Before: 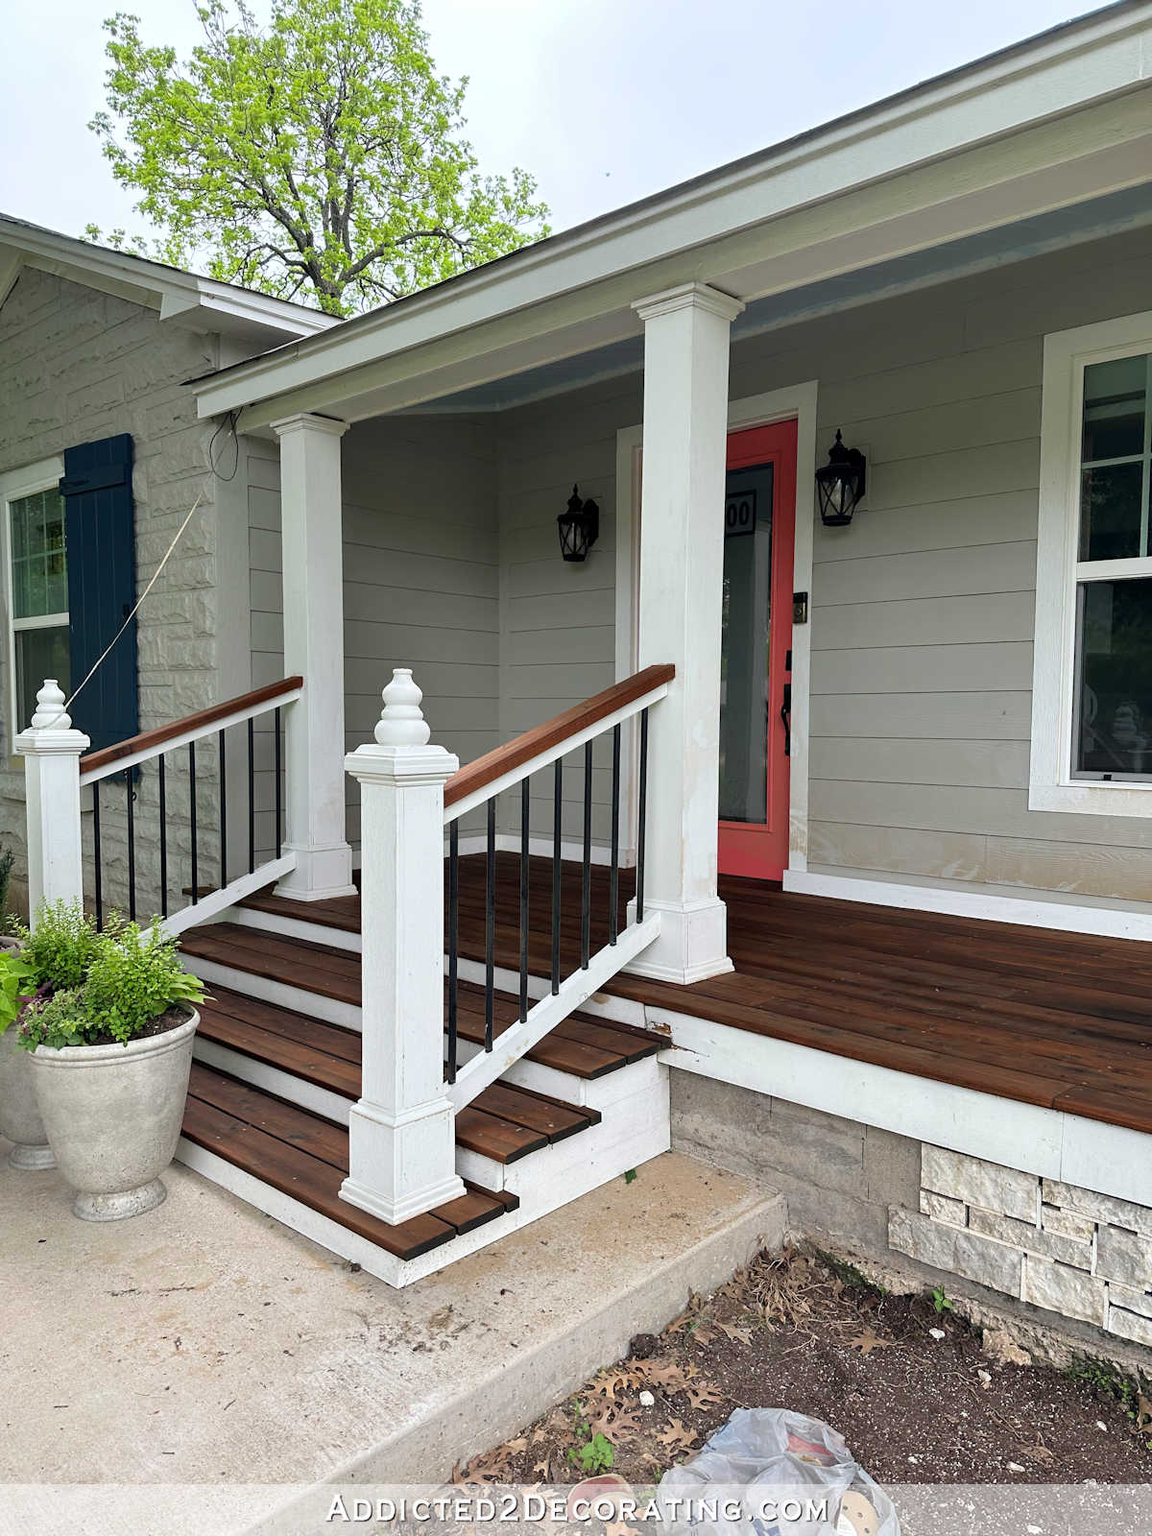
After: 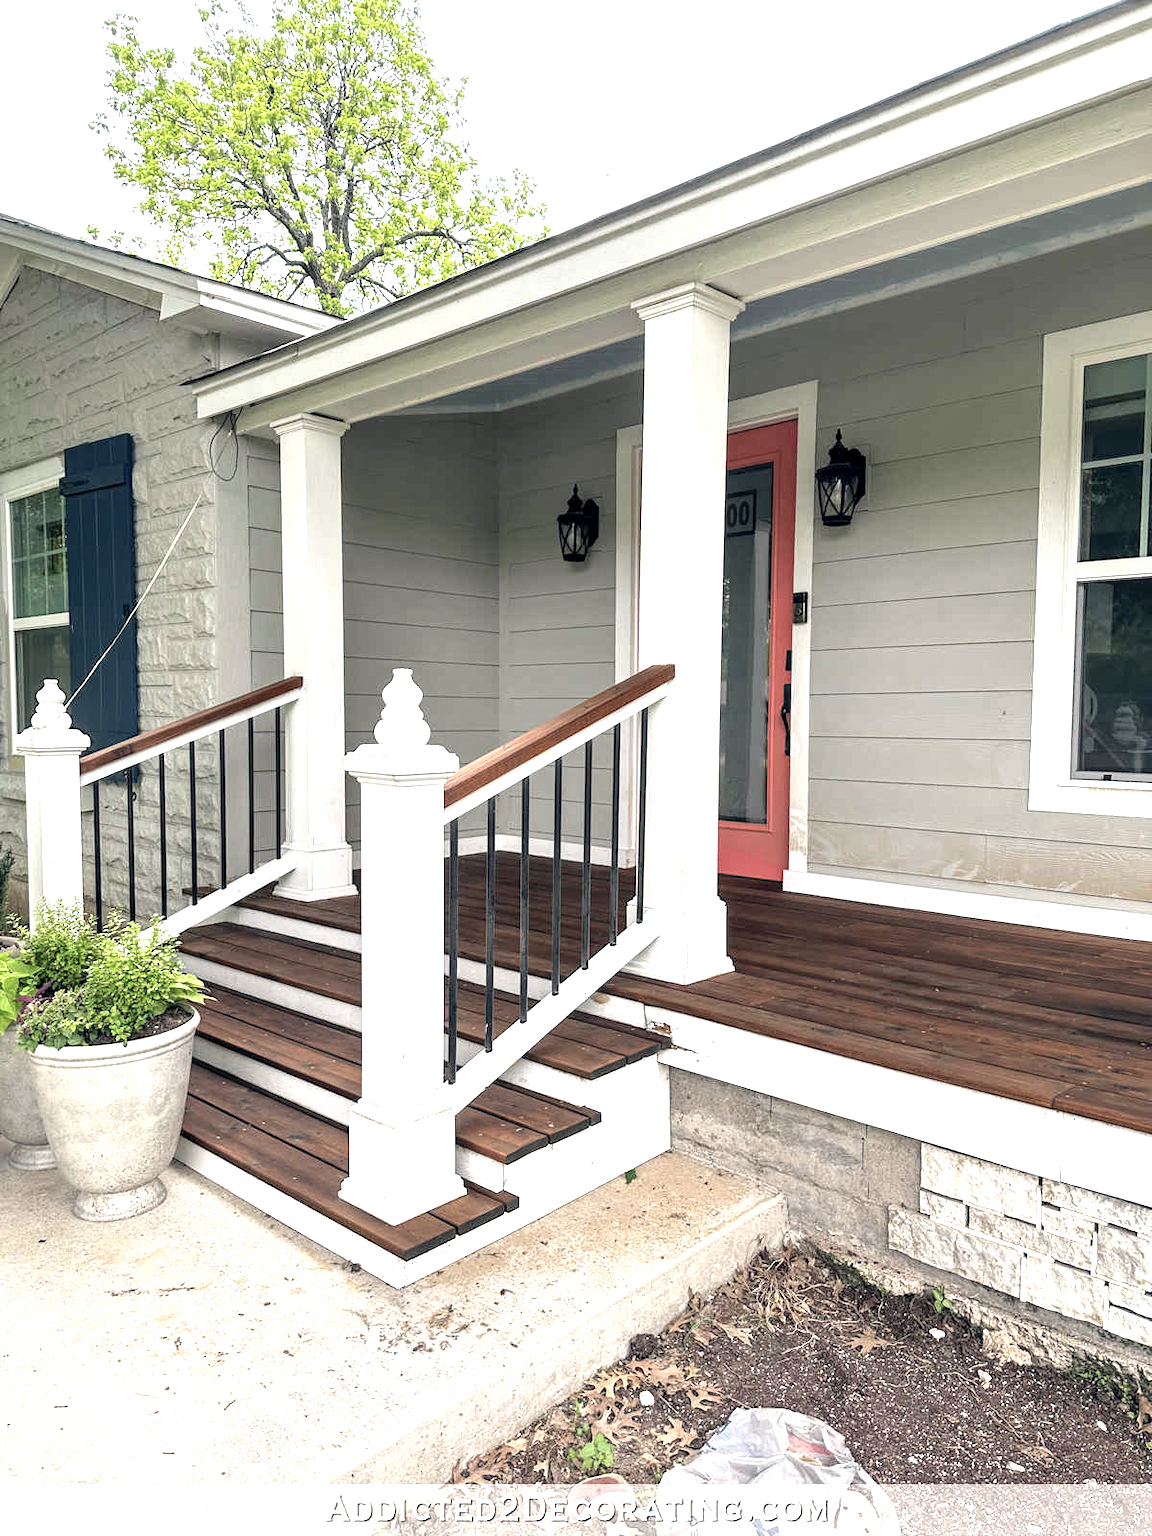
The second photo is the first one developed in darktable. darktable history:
color correction: highlights a* 2.75, highlights b* 5, shadows a* -2.04, shadows b* -4.84, saturation 0.8
local contrast: detail 130%
base curve: preserve colors none
color zones: curves: ch0 [(0, 0.613) (0.01, 0.613) (0.245, 0.448) (0.498, 0.529) (0.642, 0.665) (0.879, 0.777) (0.99, 0.613)]; ch1 [(0, 0) (0.143, 0) (0.286, 0) (0.429, 0) (0.571, 0) (0.714, 0) (0.857, 0)], mix -93.41%
exposure: black level correction 0, exposure 1 EV, compensate exposure bias true, compensate highlight preservation false
